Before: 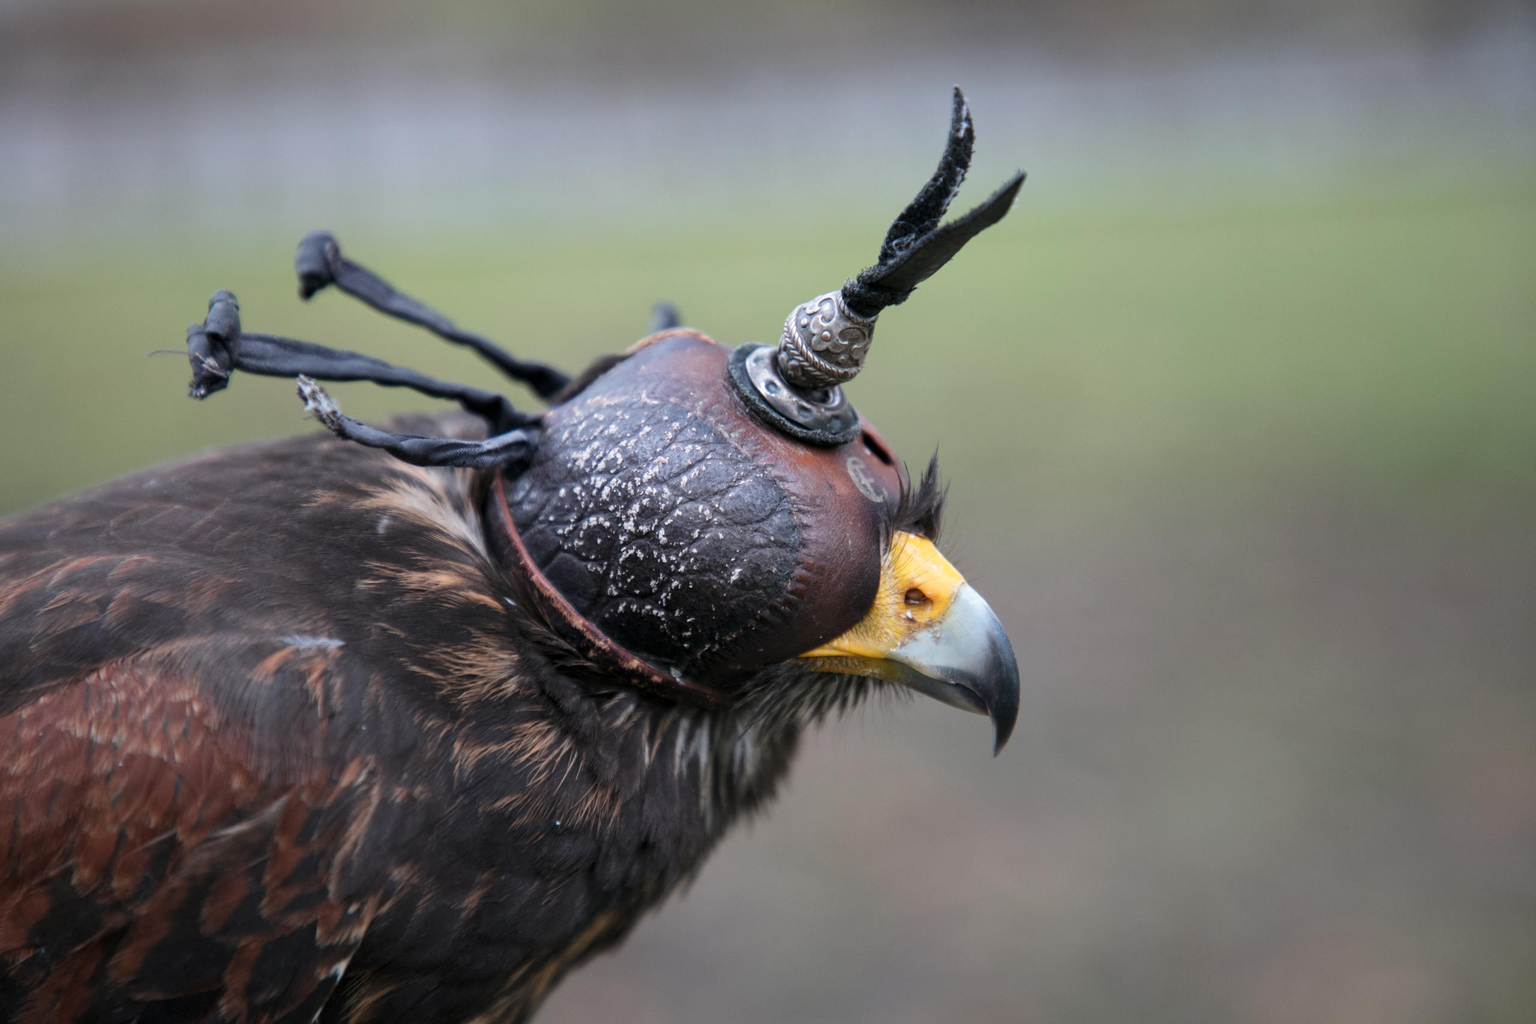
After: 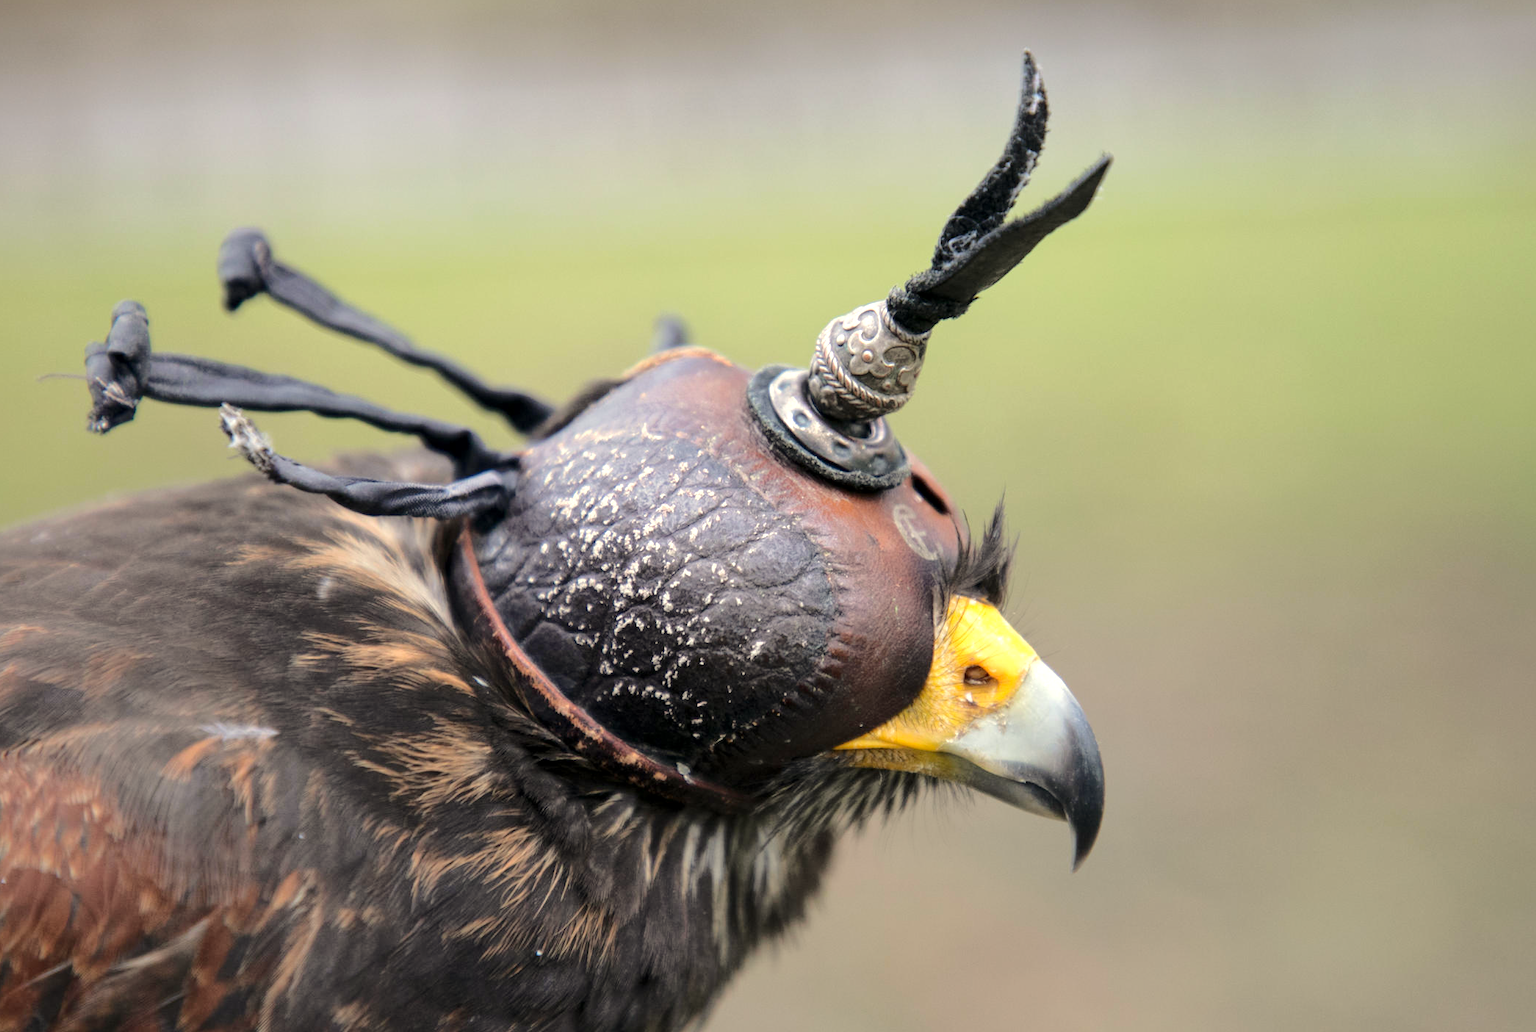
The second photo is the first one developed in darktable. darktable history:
color correction: highlights a* 1.29, highlights b* 17.46
crop and rotate: left 7.668%, top 4.403%, right 10.614%, bottom 13.246%
tone curve: curves: ch0 [(0, 0) (0.003, 0.004) (0.011, 0.01) (0.025, 0.025) (0.044, 0.042) (0.069, 0.064) (0.1, 0.093) (0.136, 0.13) (0.177, 0.182) (0.224, 0.241) (0.277, 0.322) (0.335, 0.409) (0.399, 0.482) (0.468, 0.551) (0.543, 0.606) (0.623, 0.672) (0.709, 0.73) (0.801, 0.81) (0.898, 0.885) (1, 1)], color space Lab, independent channels, preserve colors none
exposure: black level correction 0.001, exposure 0.5 EV, compensate highlight preservation false
